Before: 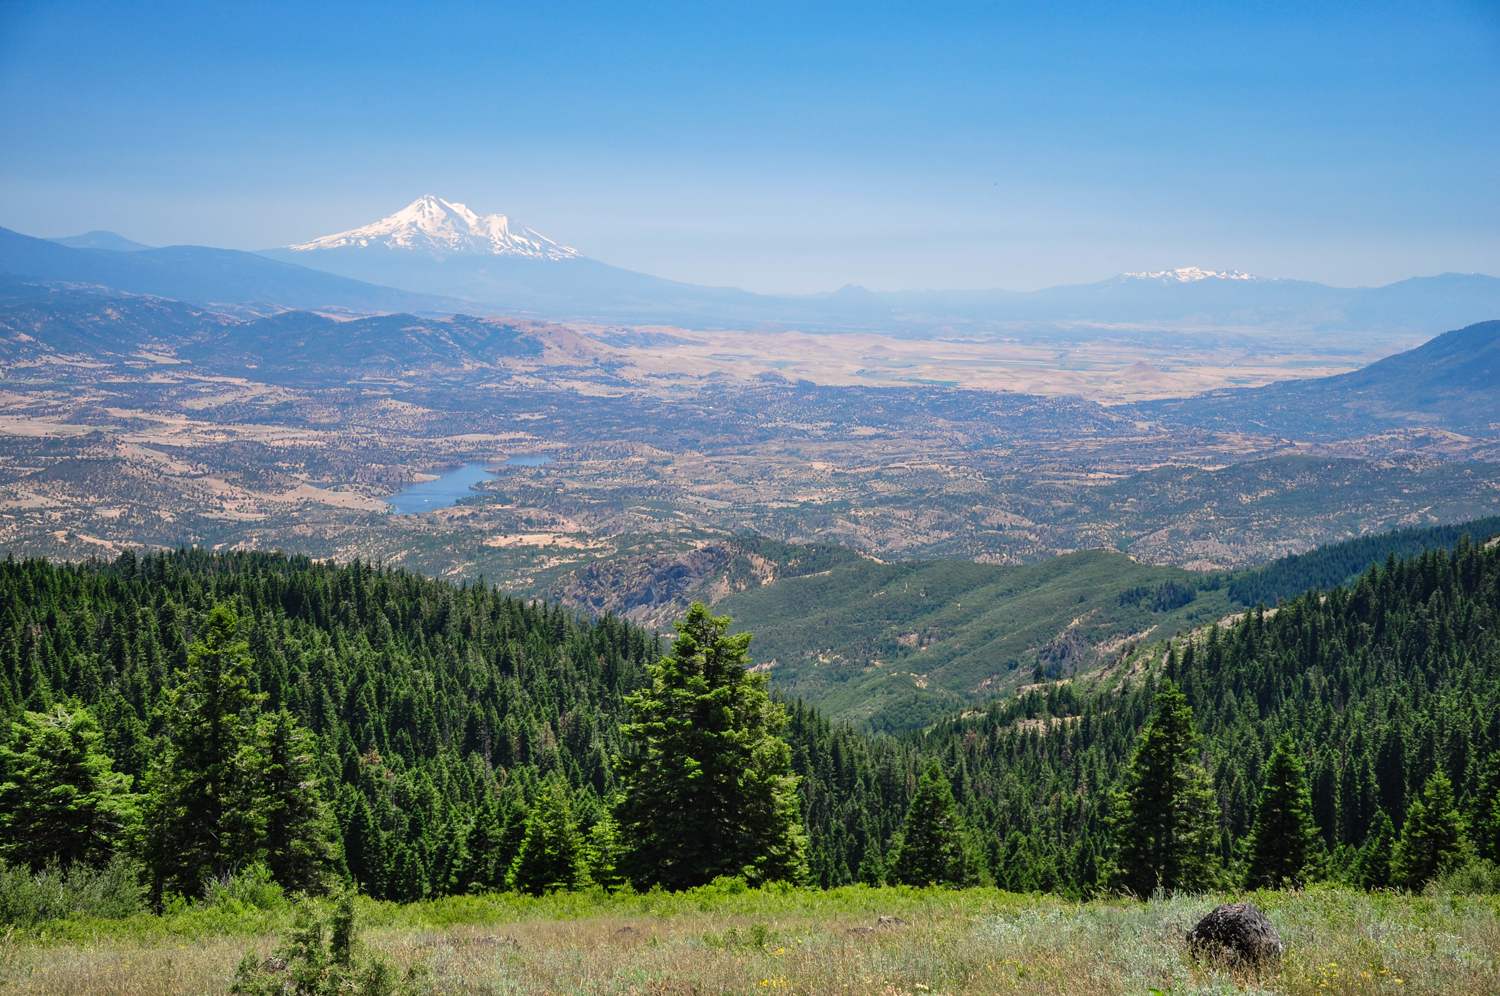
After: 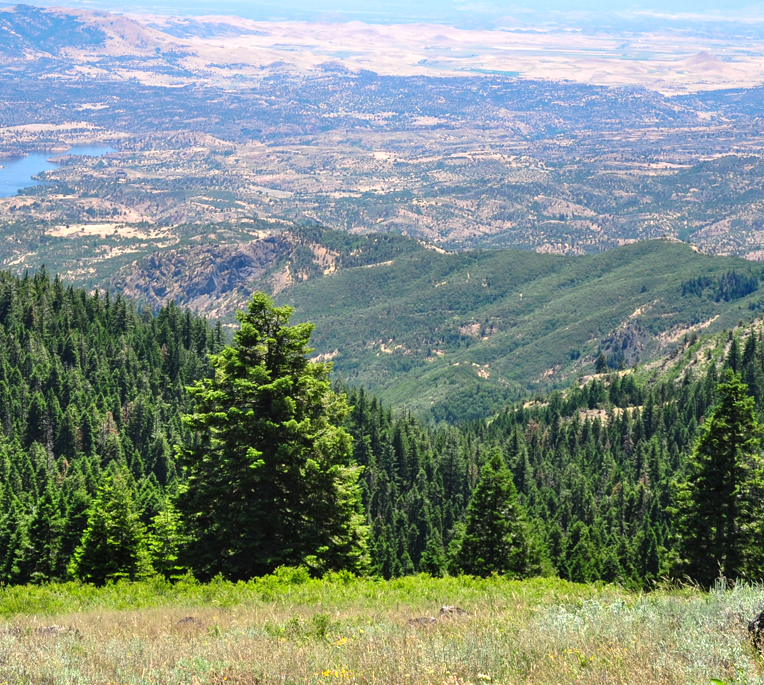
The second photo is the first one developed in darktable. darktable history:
crop and rotate: left 29.237%, top 31.152%, right 19.807%
exposure: exposure 0.636 EV, compensate highlight preservation false
